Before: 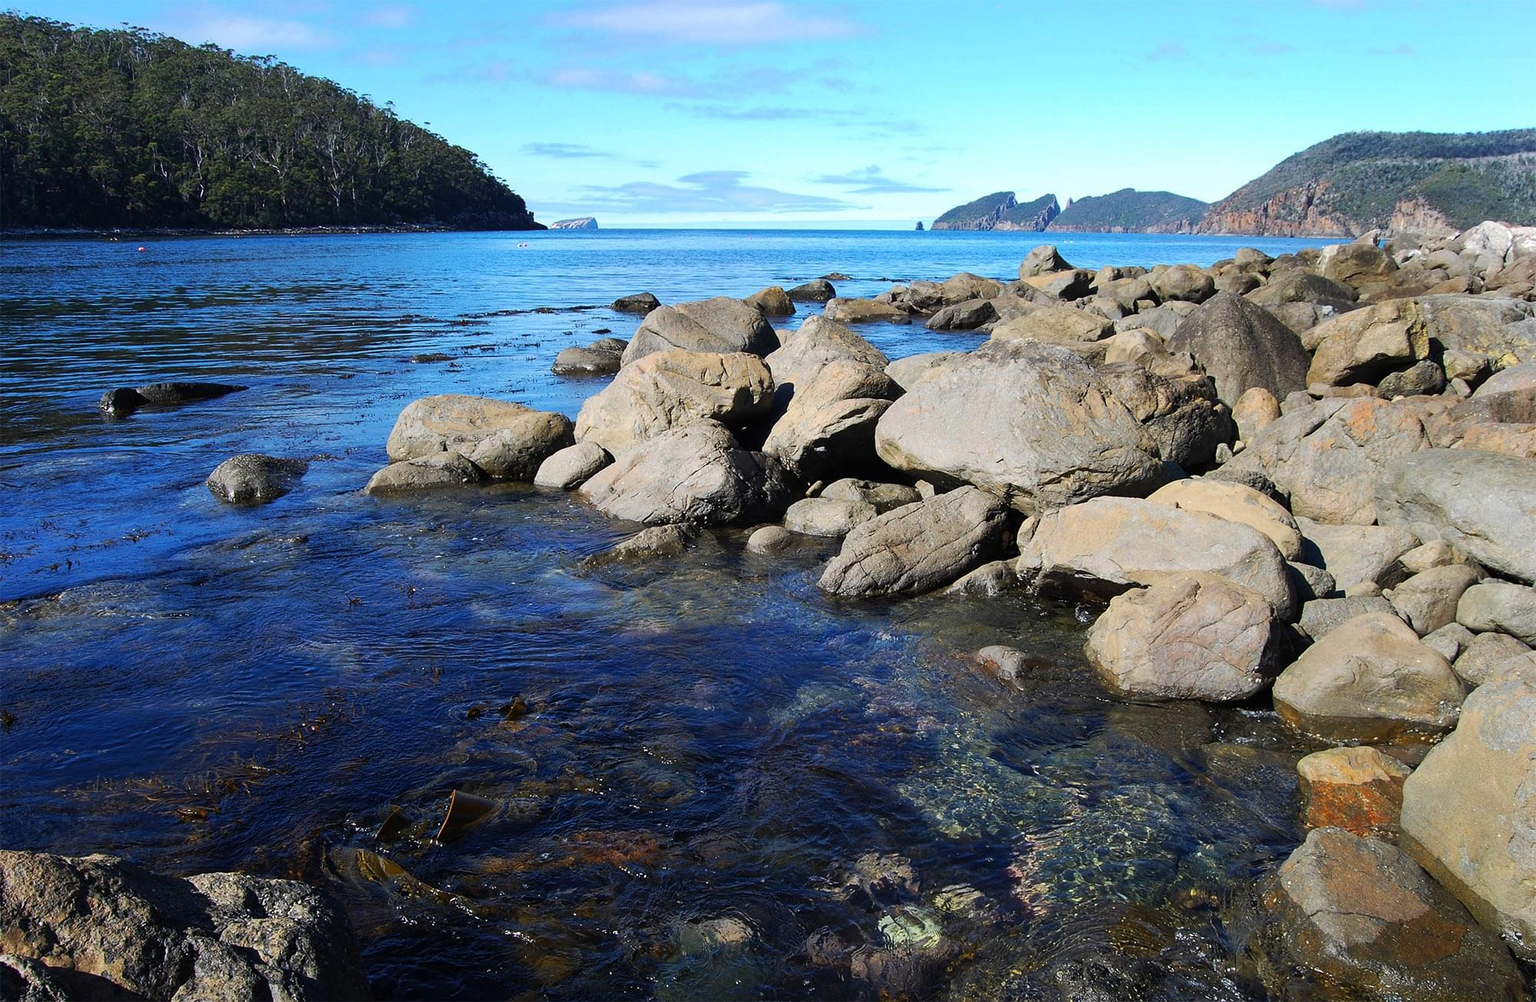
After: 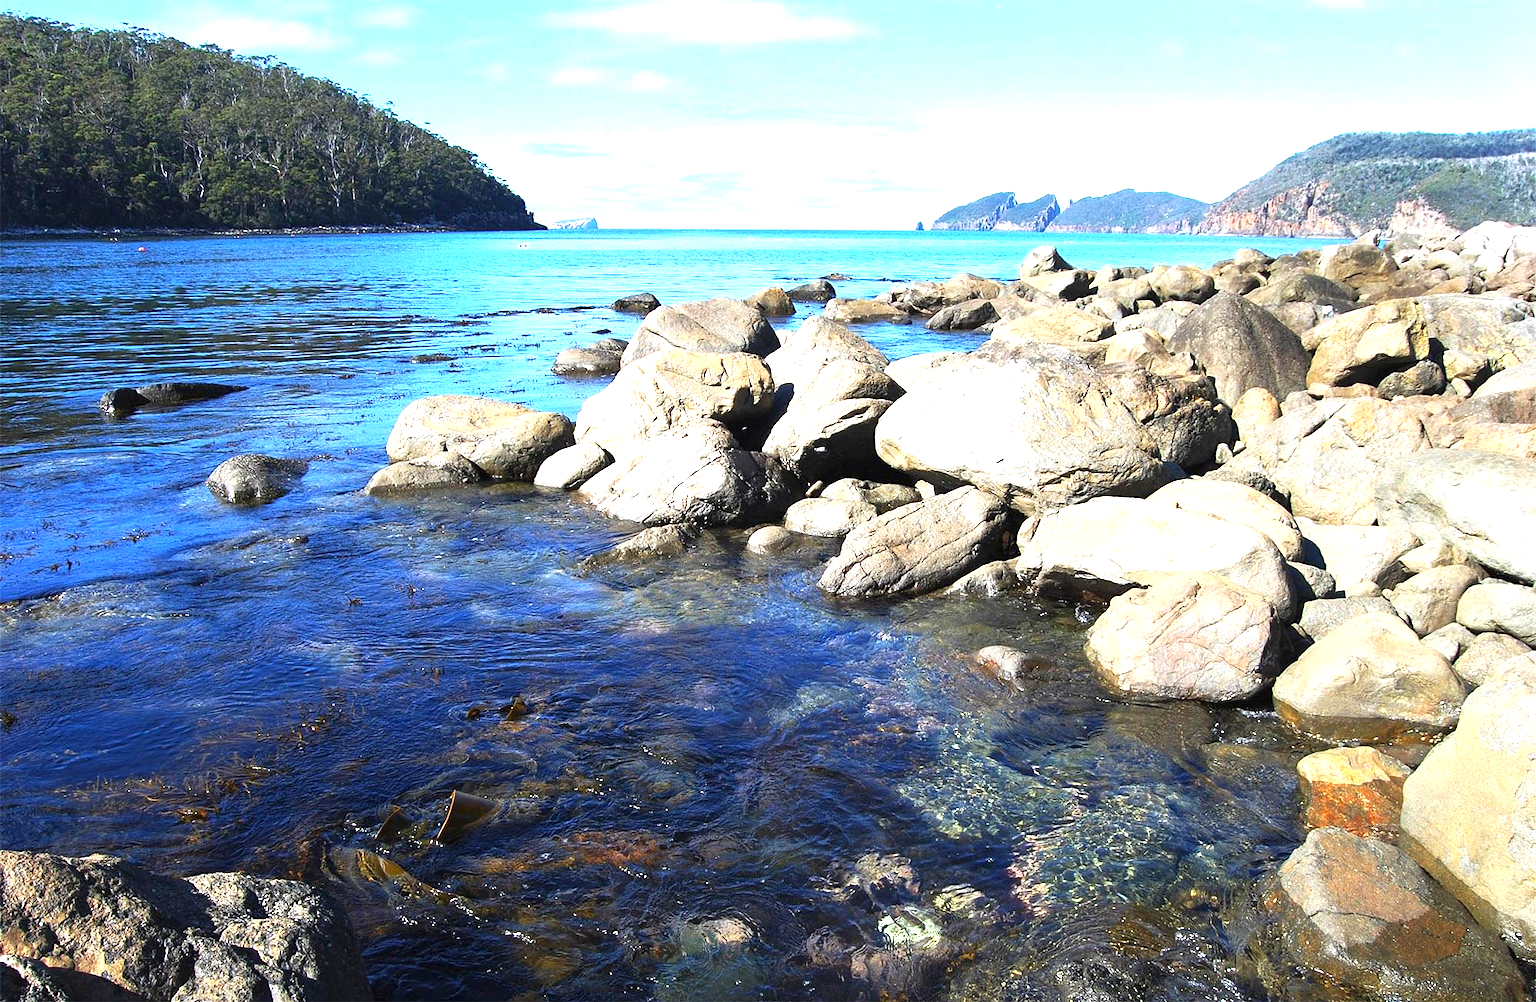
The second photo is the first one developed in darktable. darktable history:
exposure: black level correction 0, exposure 1.352 EV, compensate highlight preservation false
